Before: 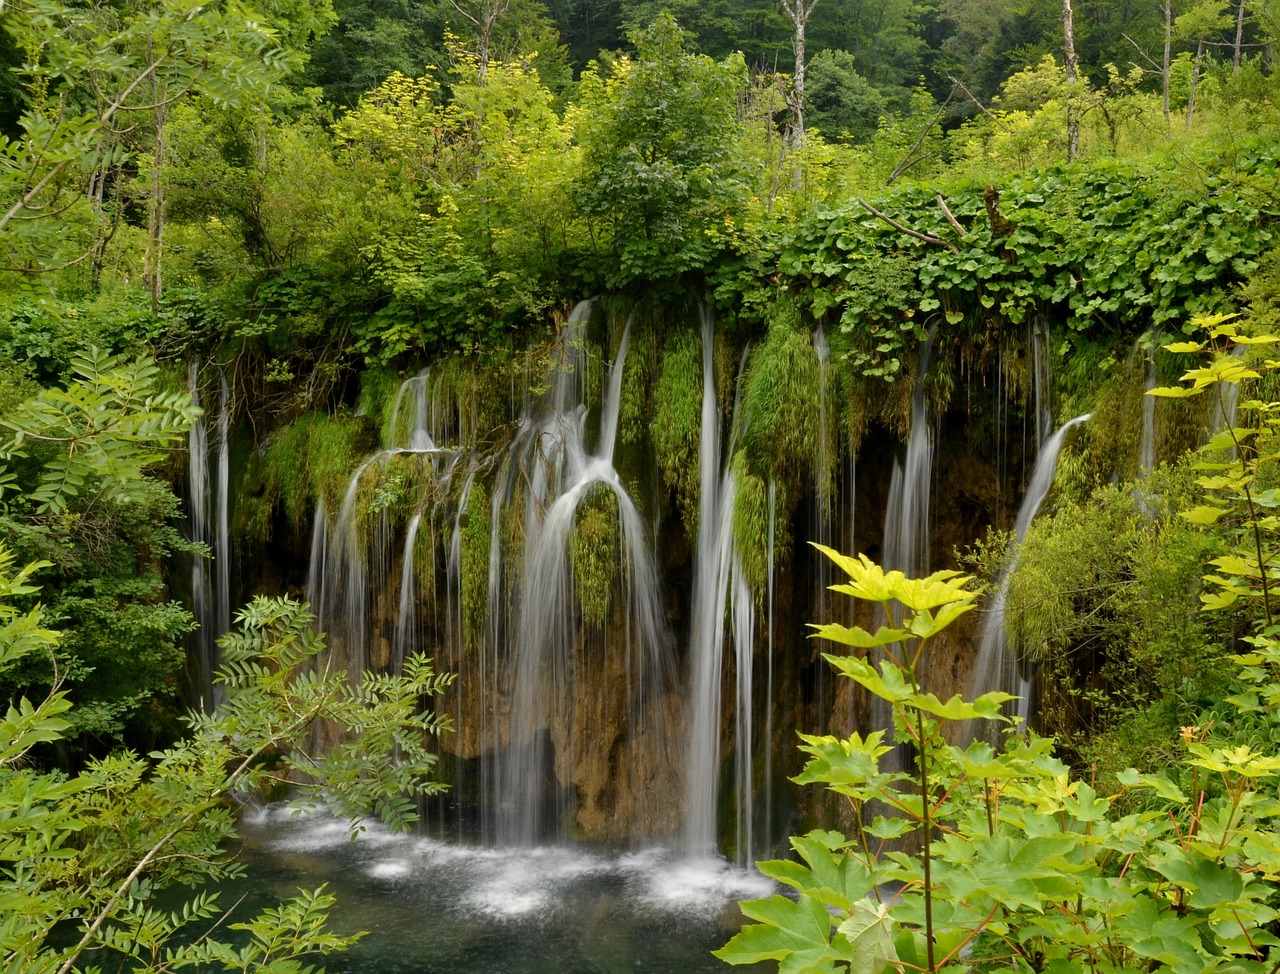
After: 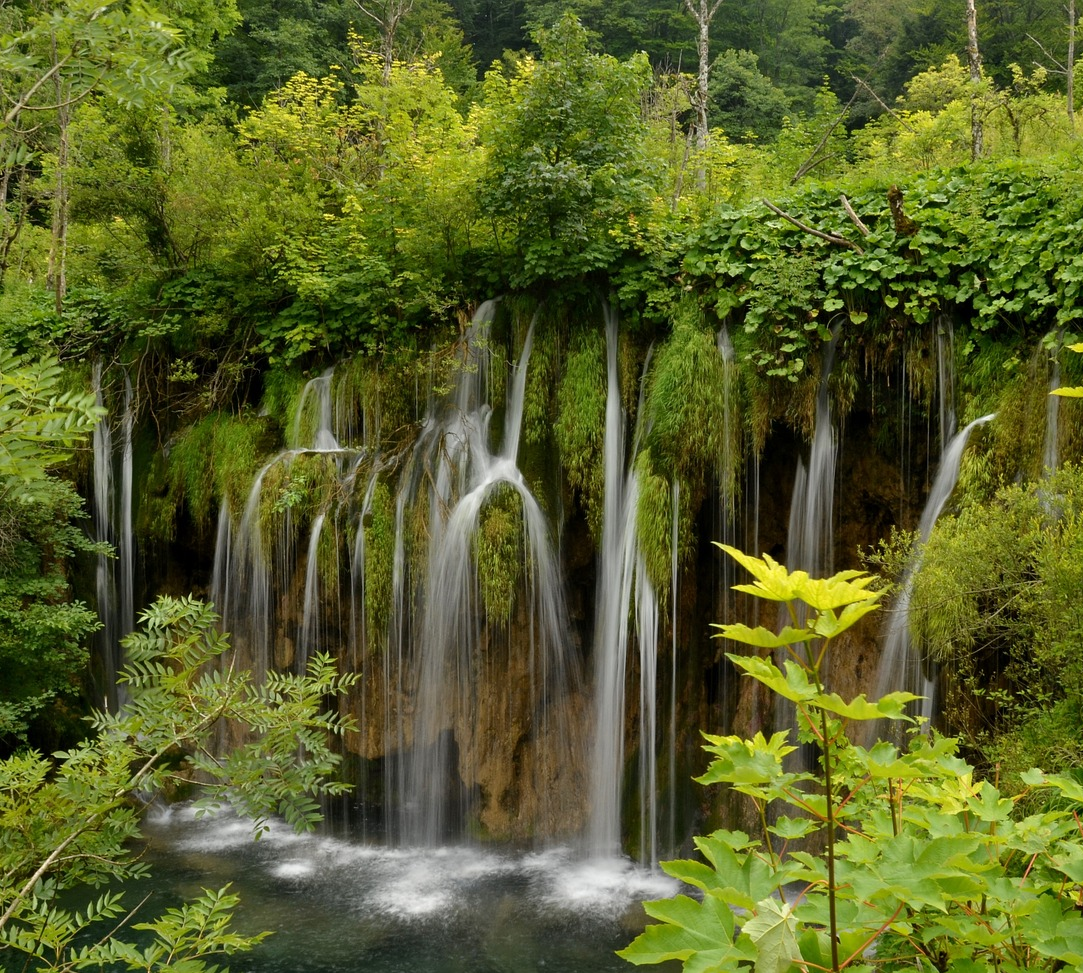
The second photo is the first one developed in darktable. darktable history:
crop: left 7.528%, right 7.789%
